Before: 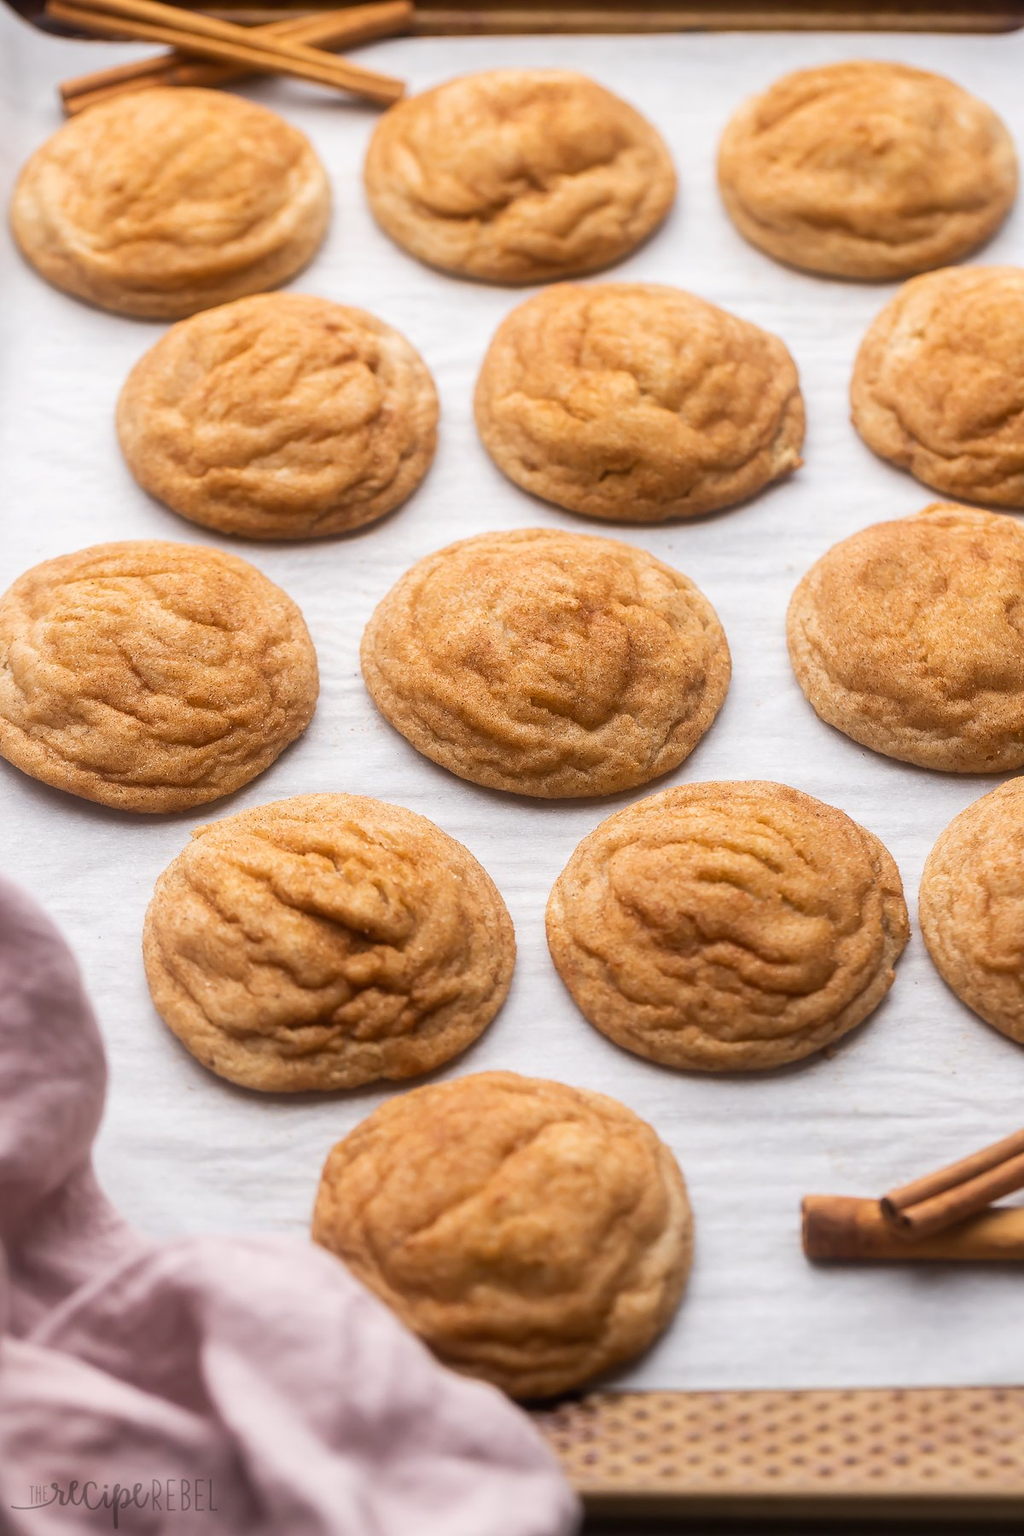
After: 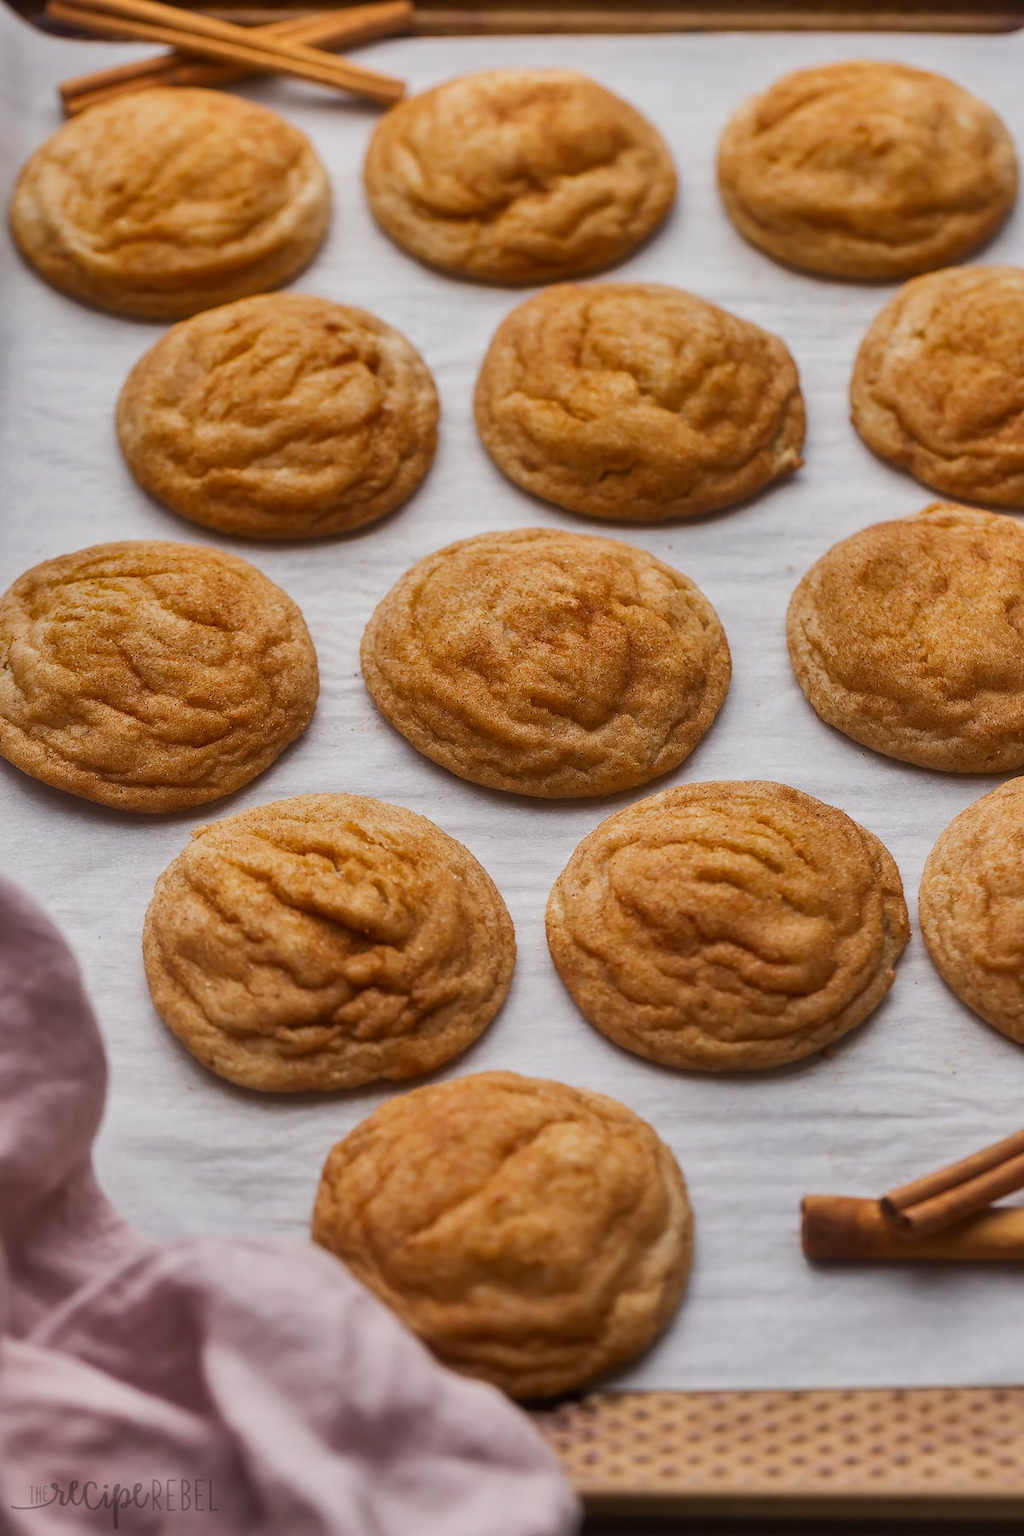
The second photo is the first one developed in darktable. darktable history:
shadows and highlights: shadows 81.34, white point adjustment -9.1, highlights -61.41, soften with gaussian
